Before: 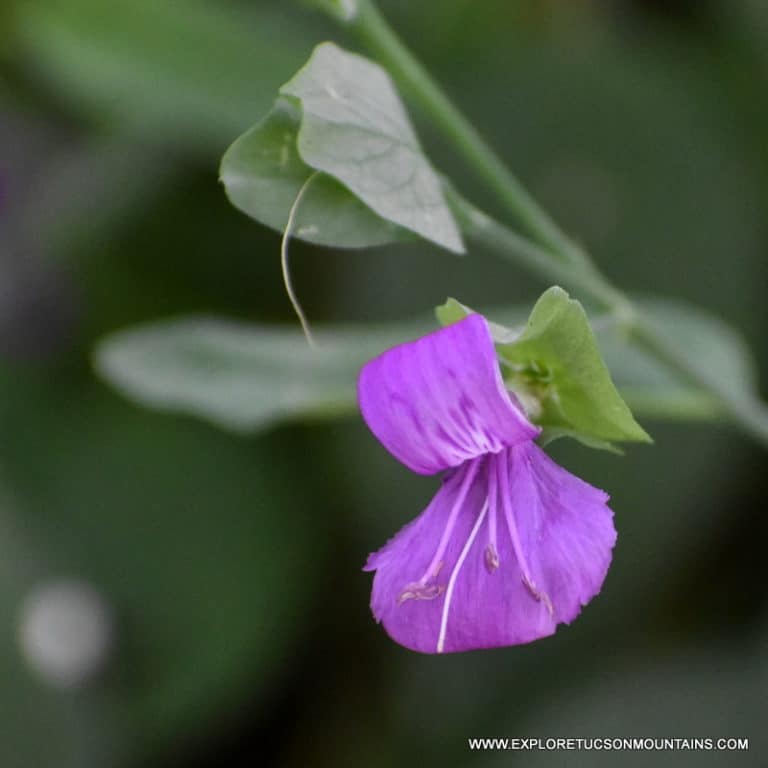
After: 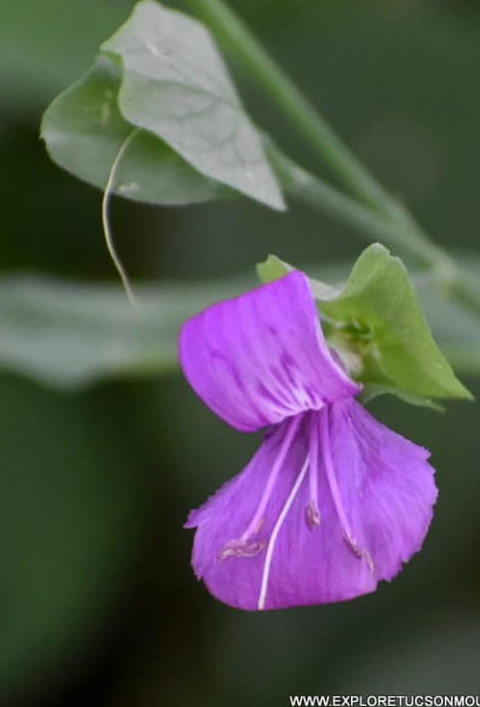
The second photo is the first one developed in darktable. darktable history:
crop and rotate: left 23.315%, top 5.632%, right 14.159%, bottom 2.247%
